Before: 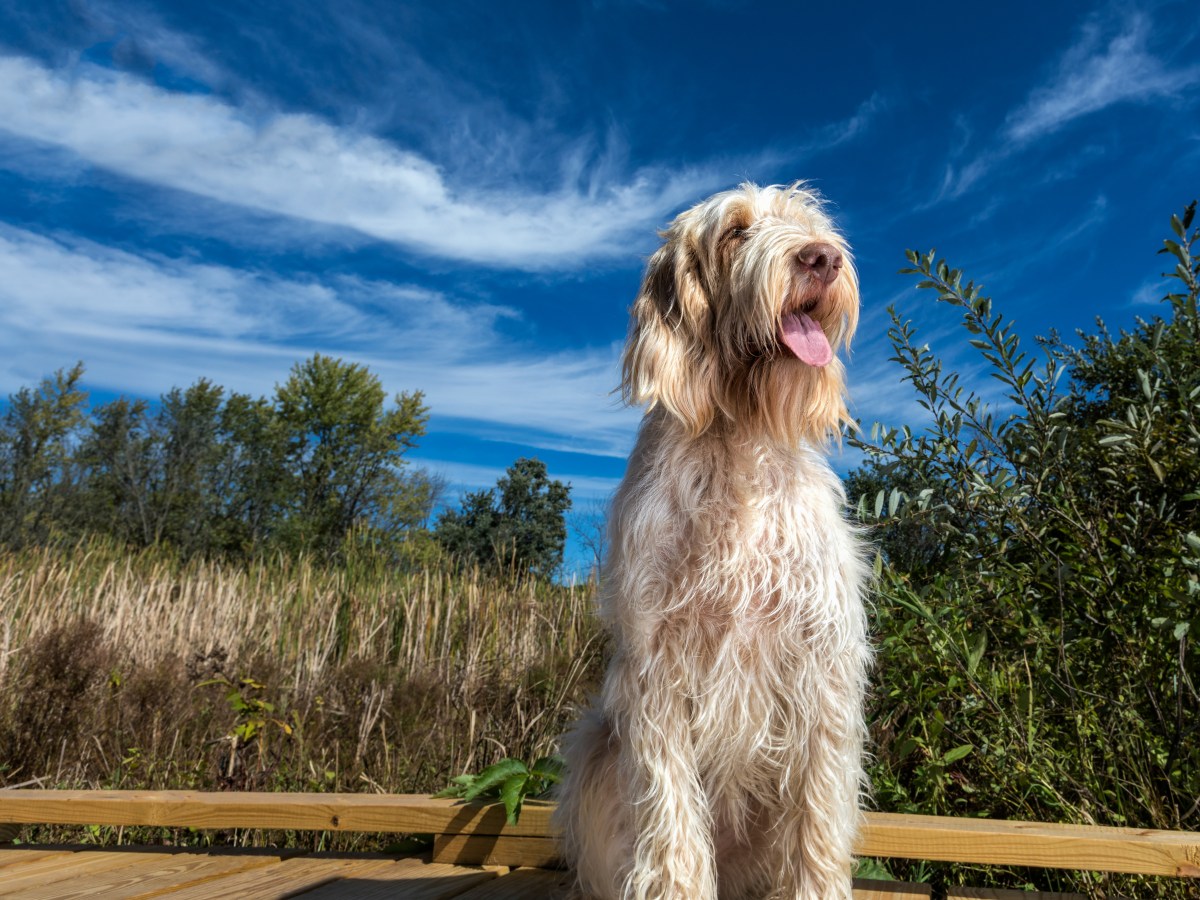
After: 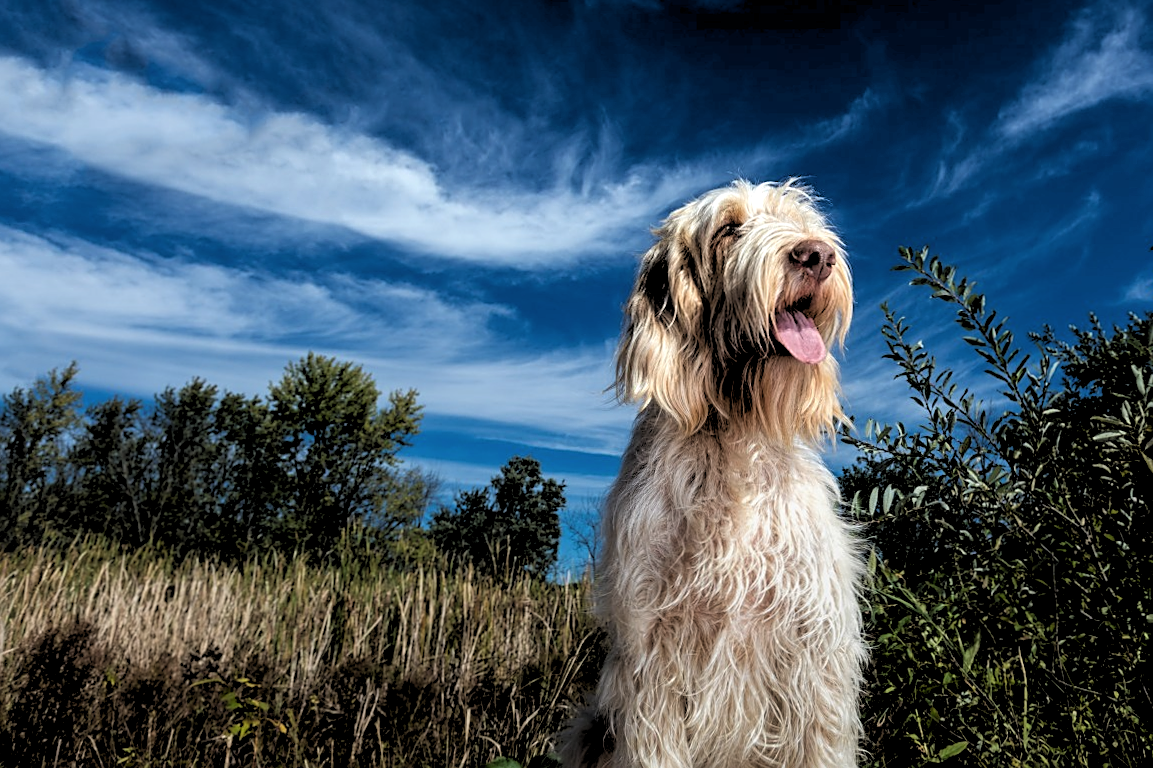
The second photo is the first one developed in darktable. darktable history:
crop and rotate: angle 0.2°, left 0.275%, right 3.127%, bottom 14.18%
haze removal: strength -0.05
sharpen: on, module defaults
graduated density: rotation -180°, offset 24.95
rgb levels: levels [[0.034, 0.472, 0.904], [0, 0.5, 1], [0, 0.5, 1]]
